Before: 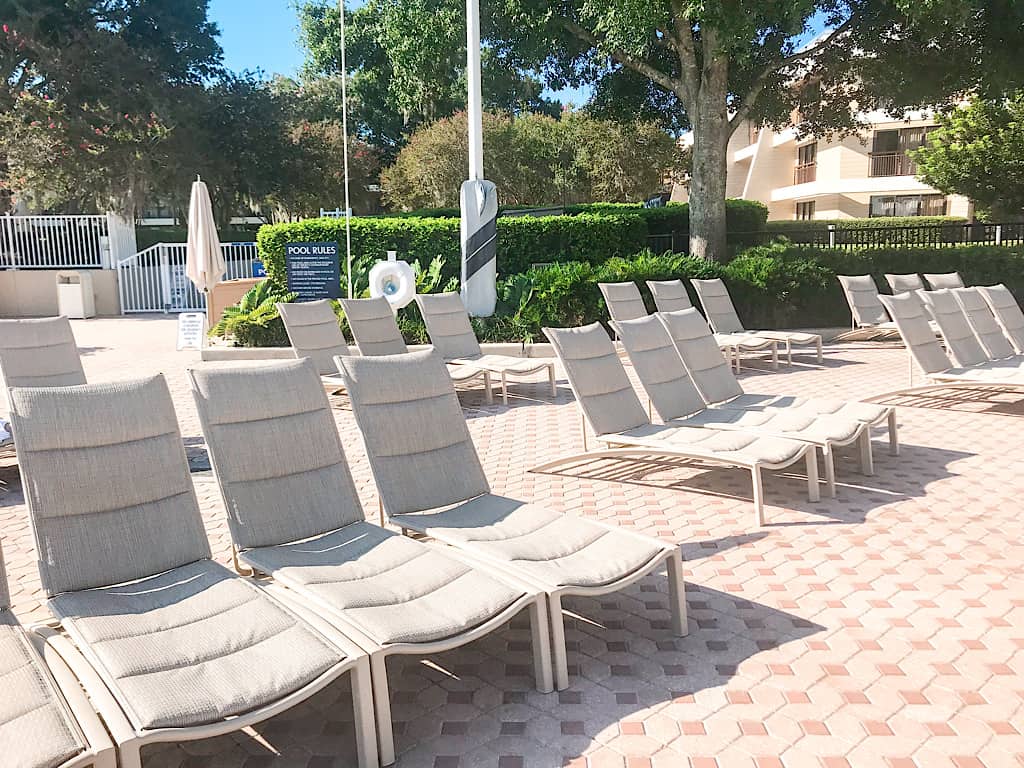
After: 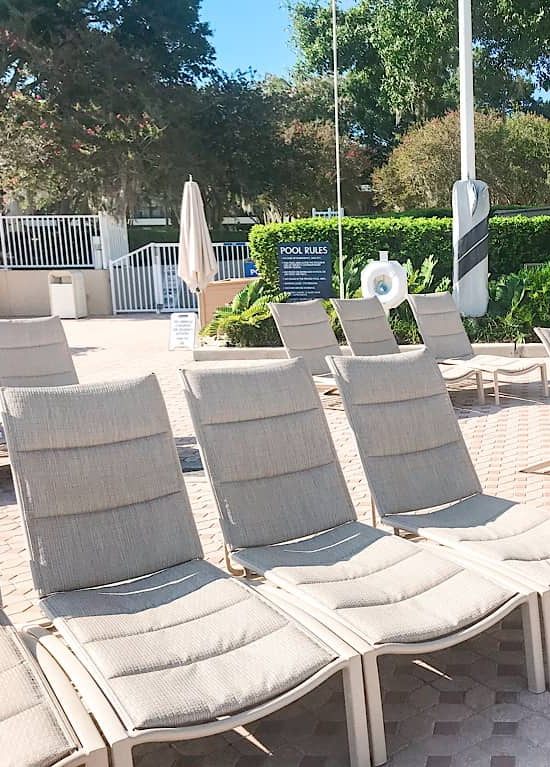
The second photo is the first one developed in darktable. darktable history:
shadows and highlights: shadows 31.15, highlights 1.47, soften with gaussian
crop: left 0.871%, right 45.338%, bottom 0.085%
